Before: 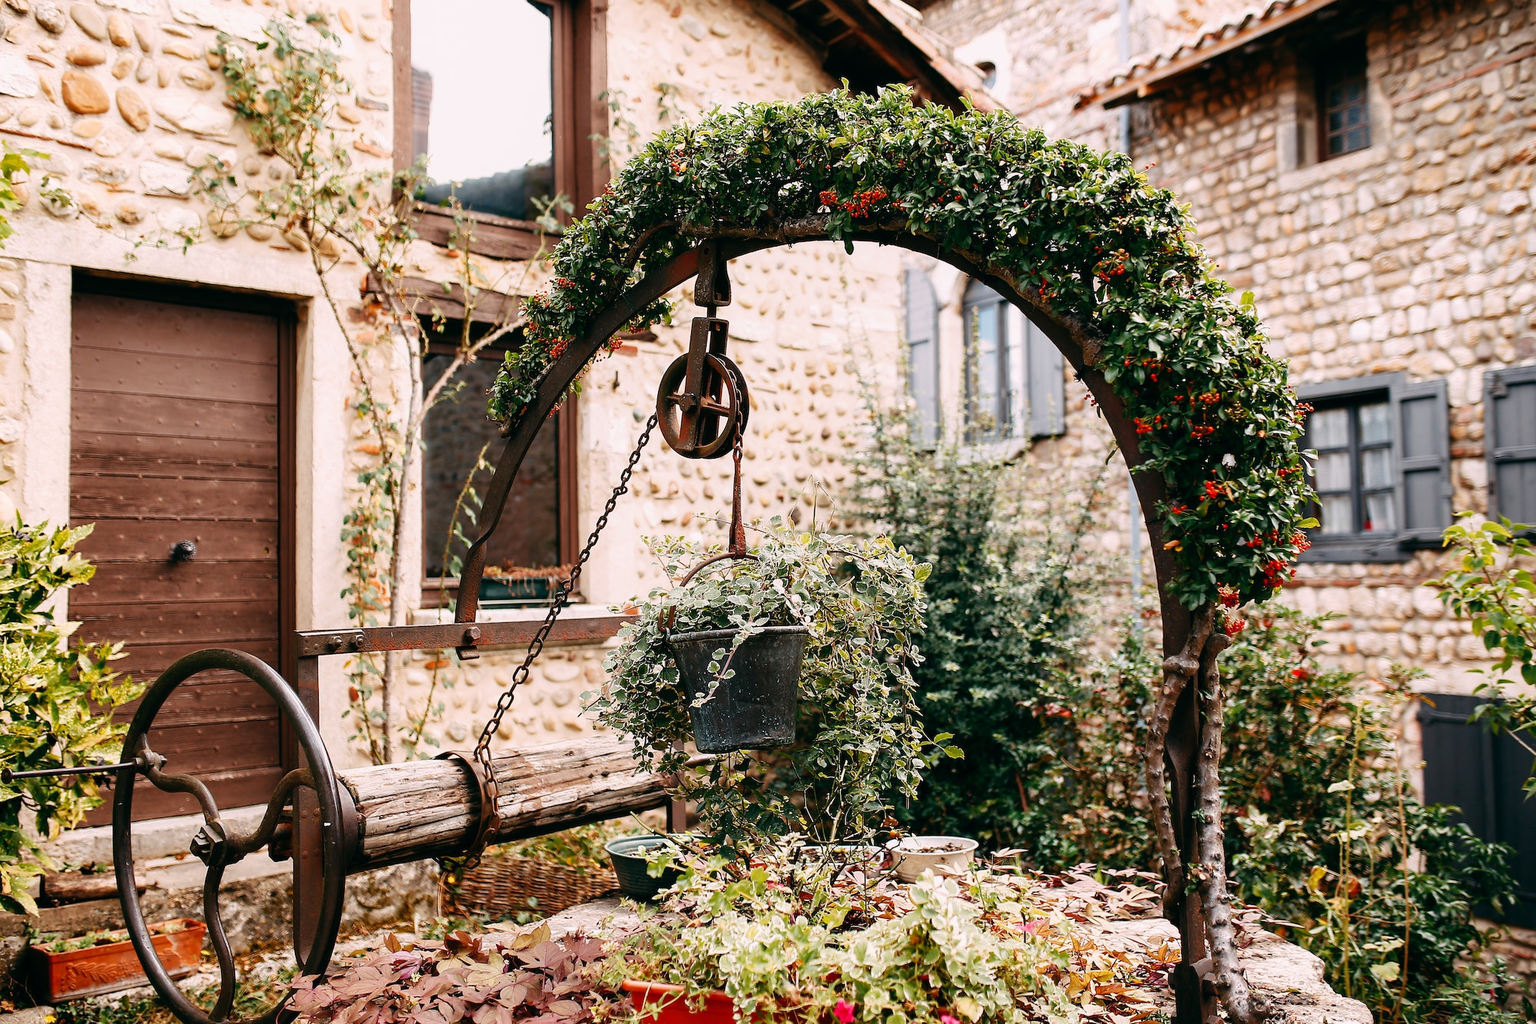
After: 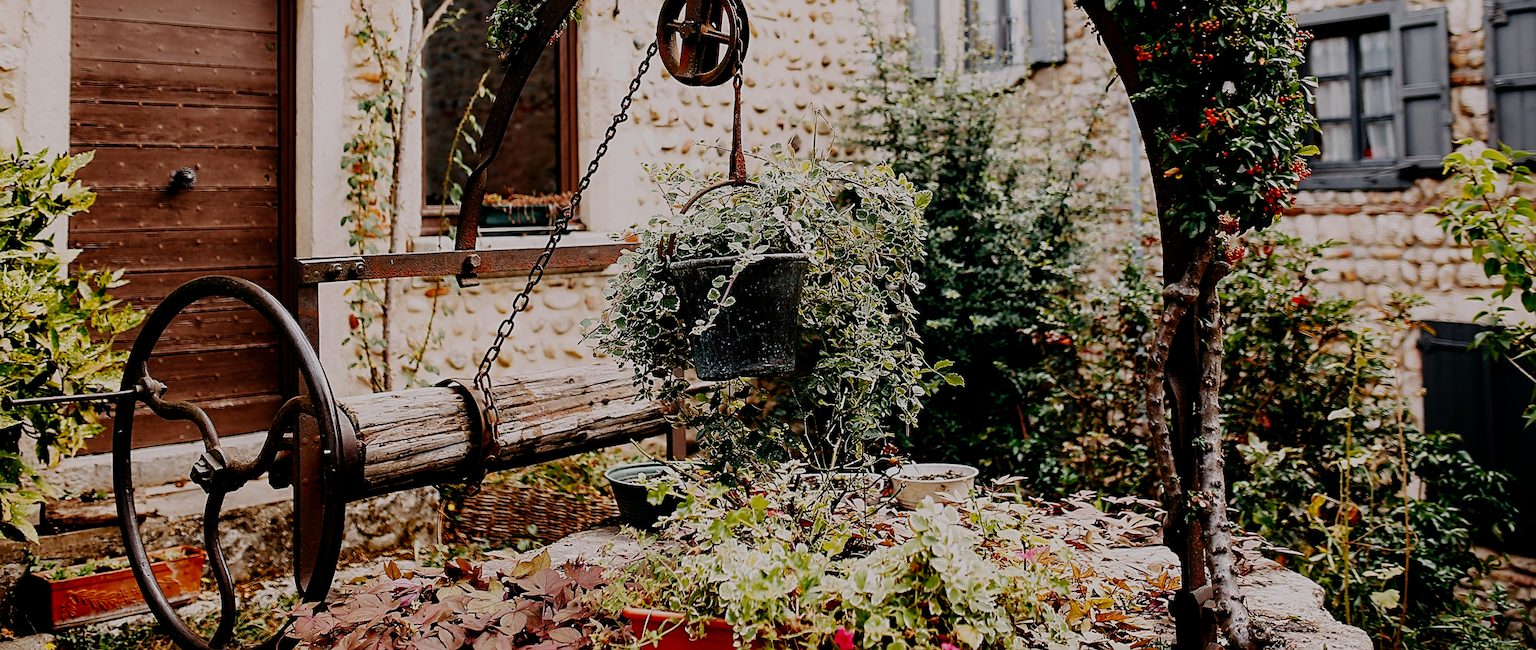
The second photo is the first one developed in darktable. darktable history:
sharpen: on, module defaults
crop and rotate: top 36.435%
filmic rgb: middle gray luminance 29%, black relative exposure -10.3 EV, white relative exposure 5.5 EV, threshold 6 EV, target black luminance 0%, hardness 3.95, latitude 2.04%, contrast 1.132, highlights saturation mix 5%, shadows ↔ highlights balance 15.11%, preserve chrominance no, color science v3 (2019), use custom middle-gray values true, iterations of high-quality reconstruction 0, enable highlight reconstruction true
